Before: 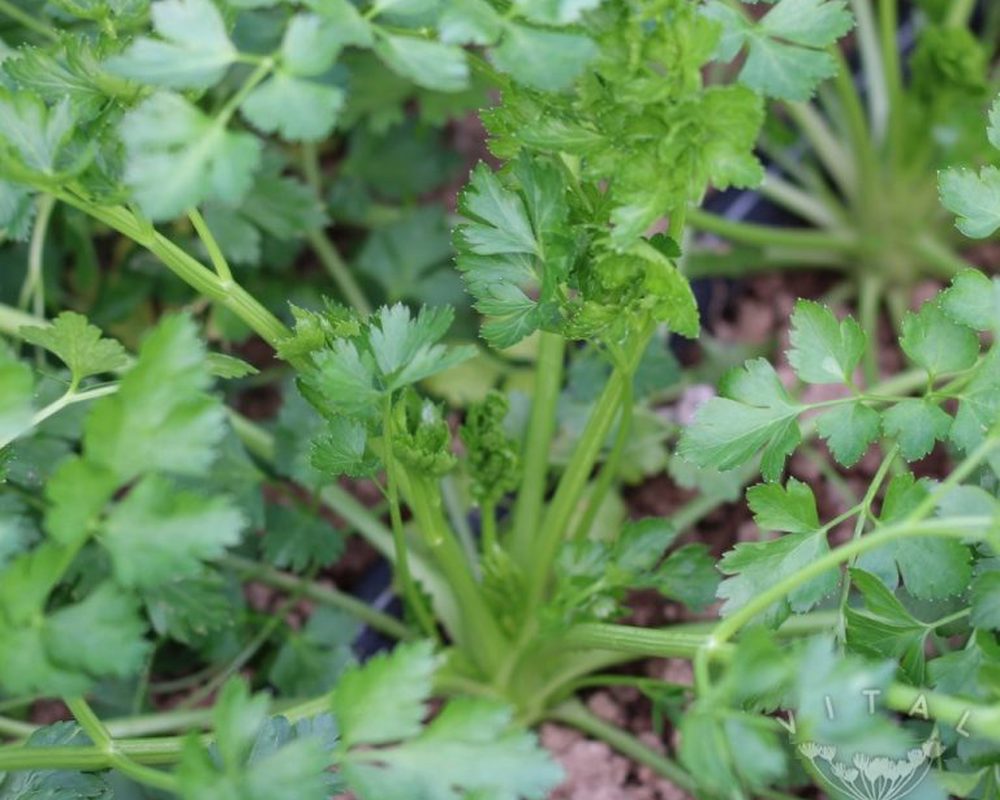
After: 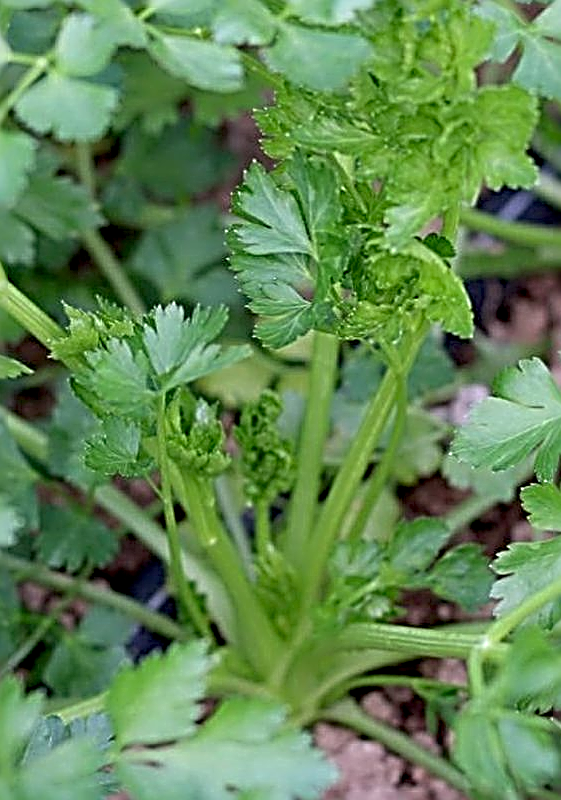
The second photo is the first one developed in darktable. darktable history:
crop and rotate: left 22.63%, right 21.173%
sharpen: radius 3.143, amount 1.719
exposure: black level correction 0.009, exposure 0.015 EV, compensate highlight preservation false
color correction: highlights b* -0.042
